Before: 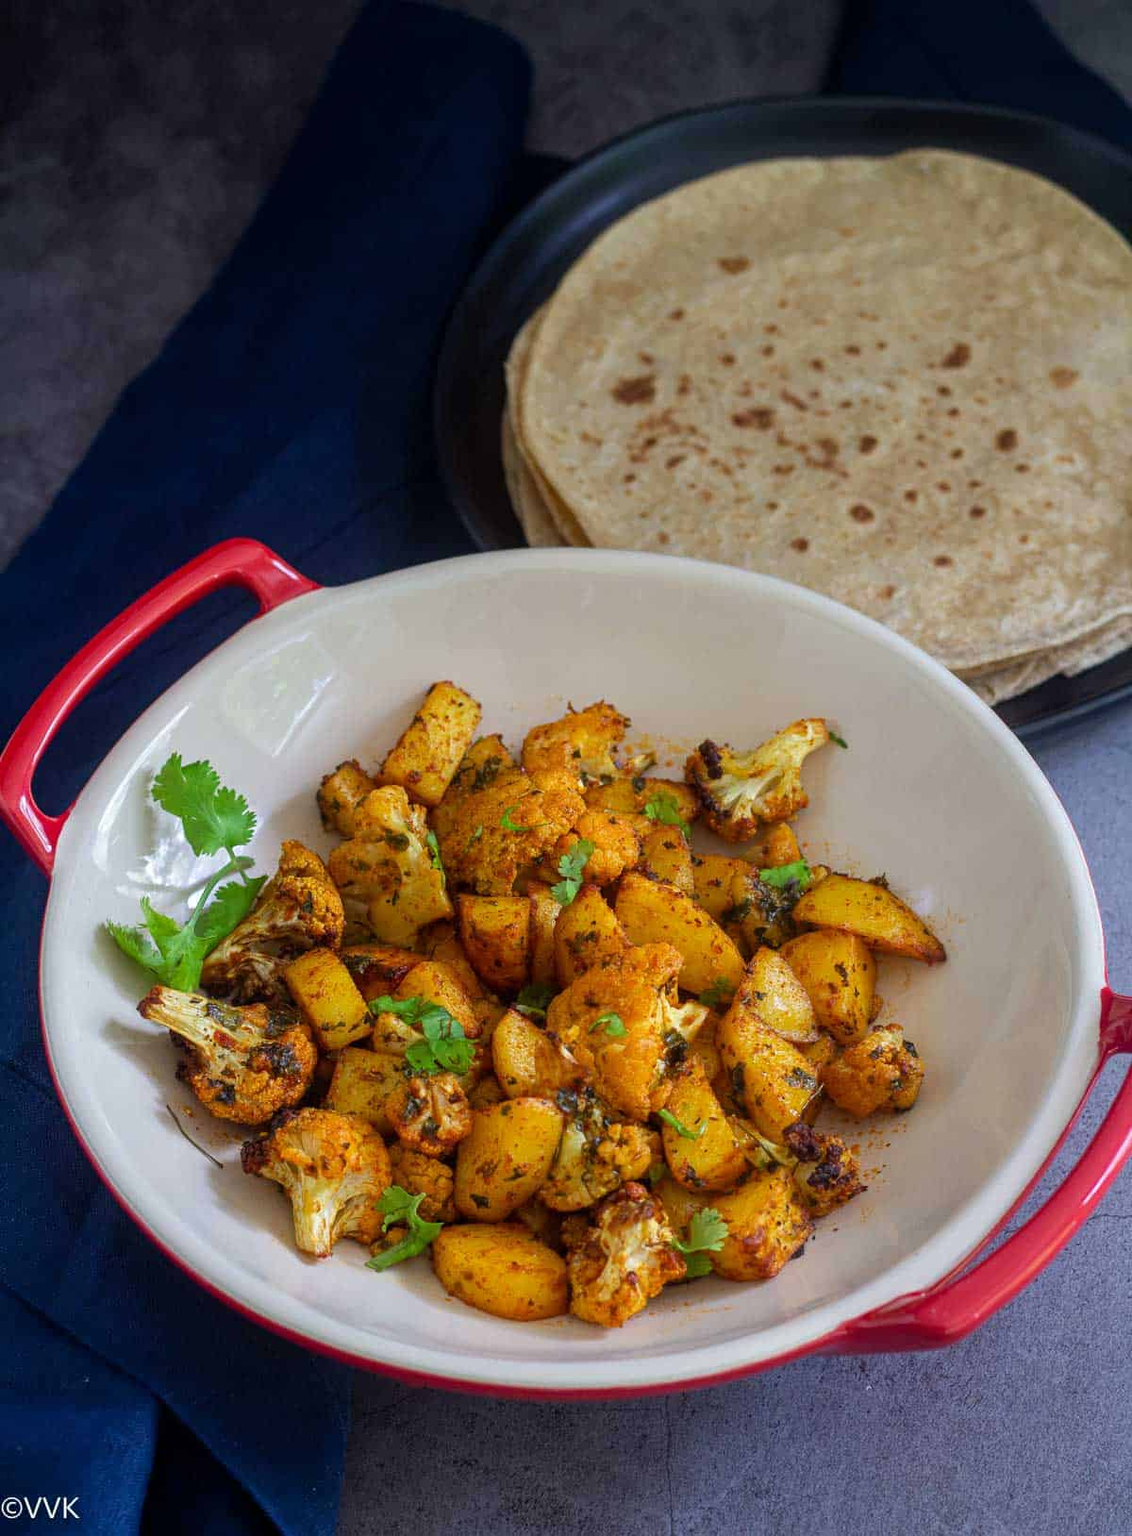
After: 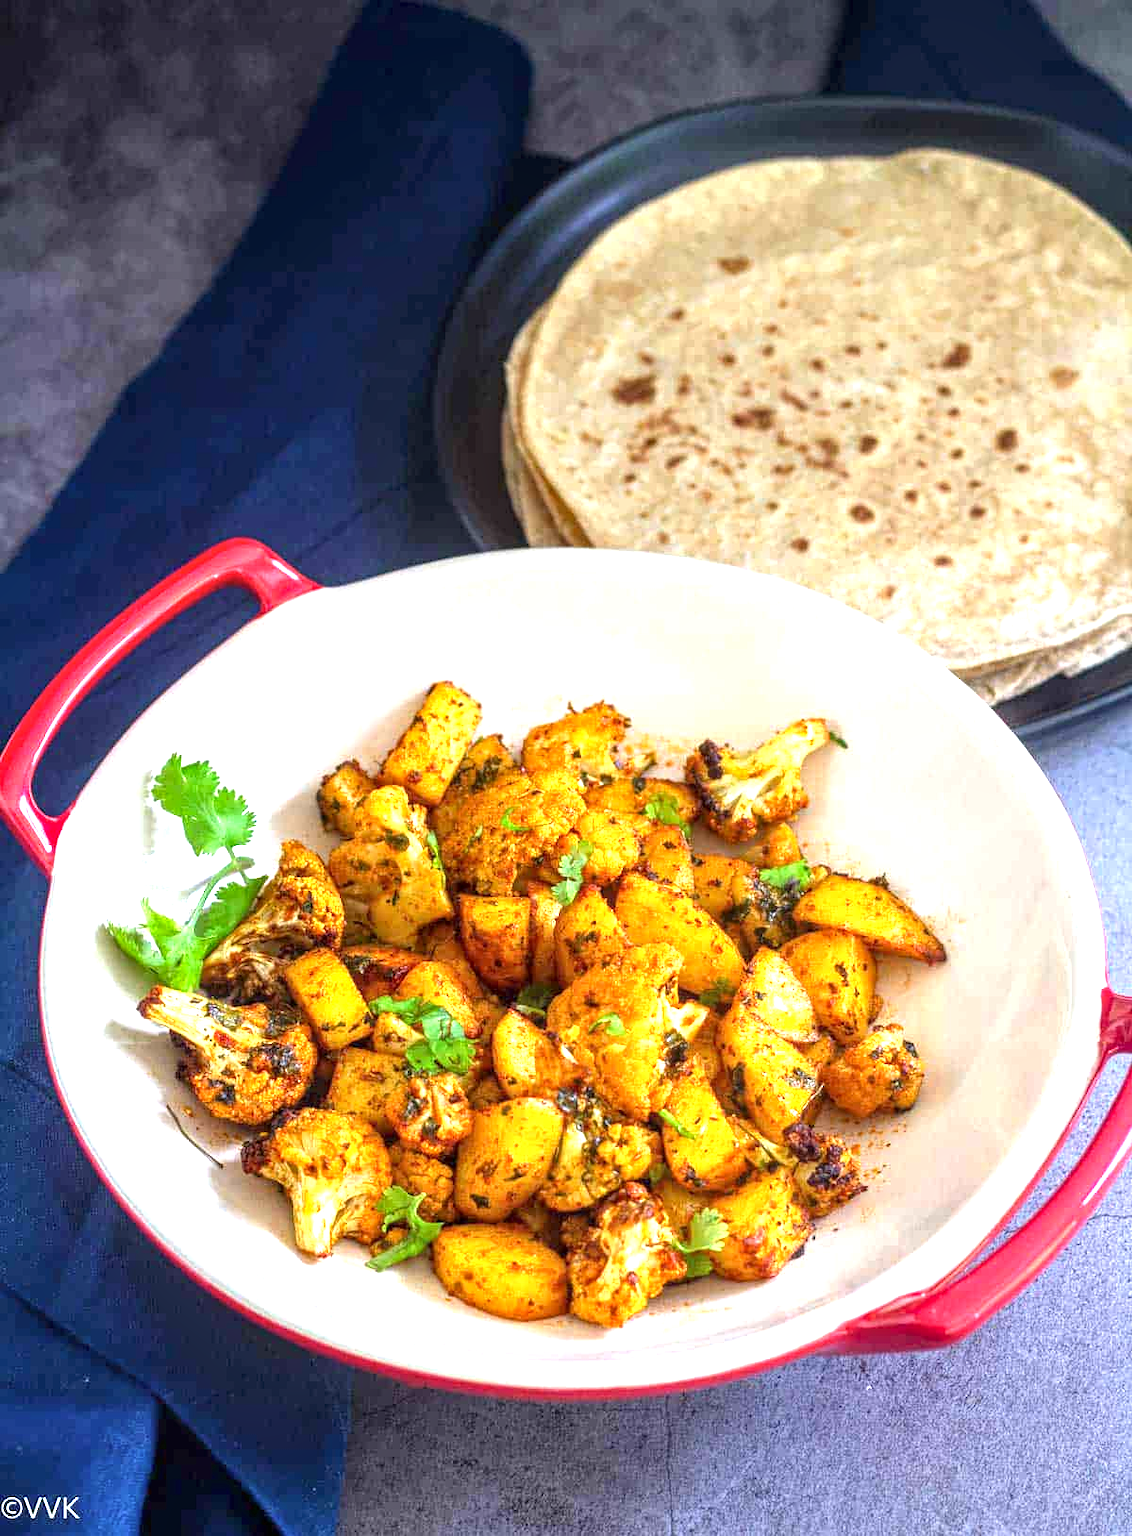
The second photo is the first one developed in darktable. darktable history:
local contrast: on, module defaults
exposure: black level correction 0, exposure 1.577 EV, compensate highlight preservation false
